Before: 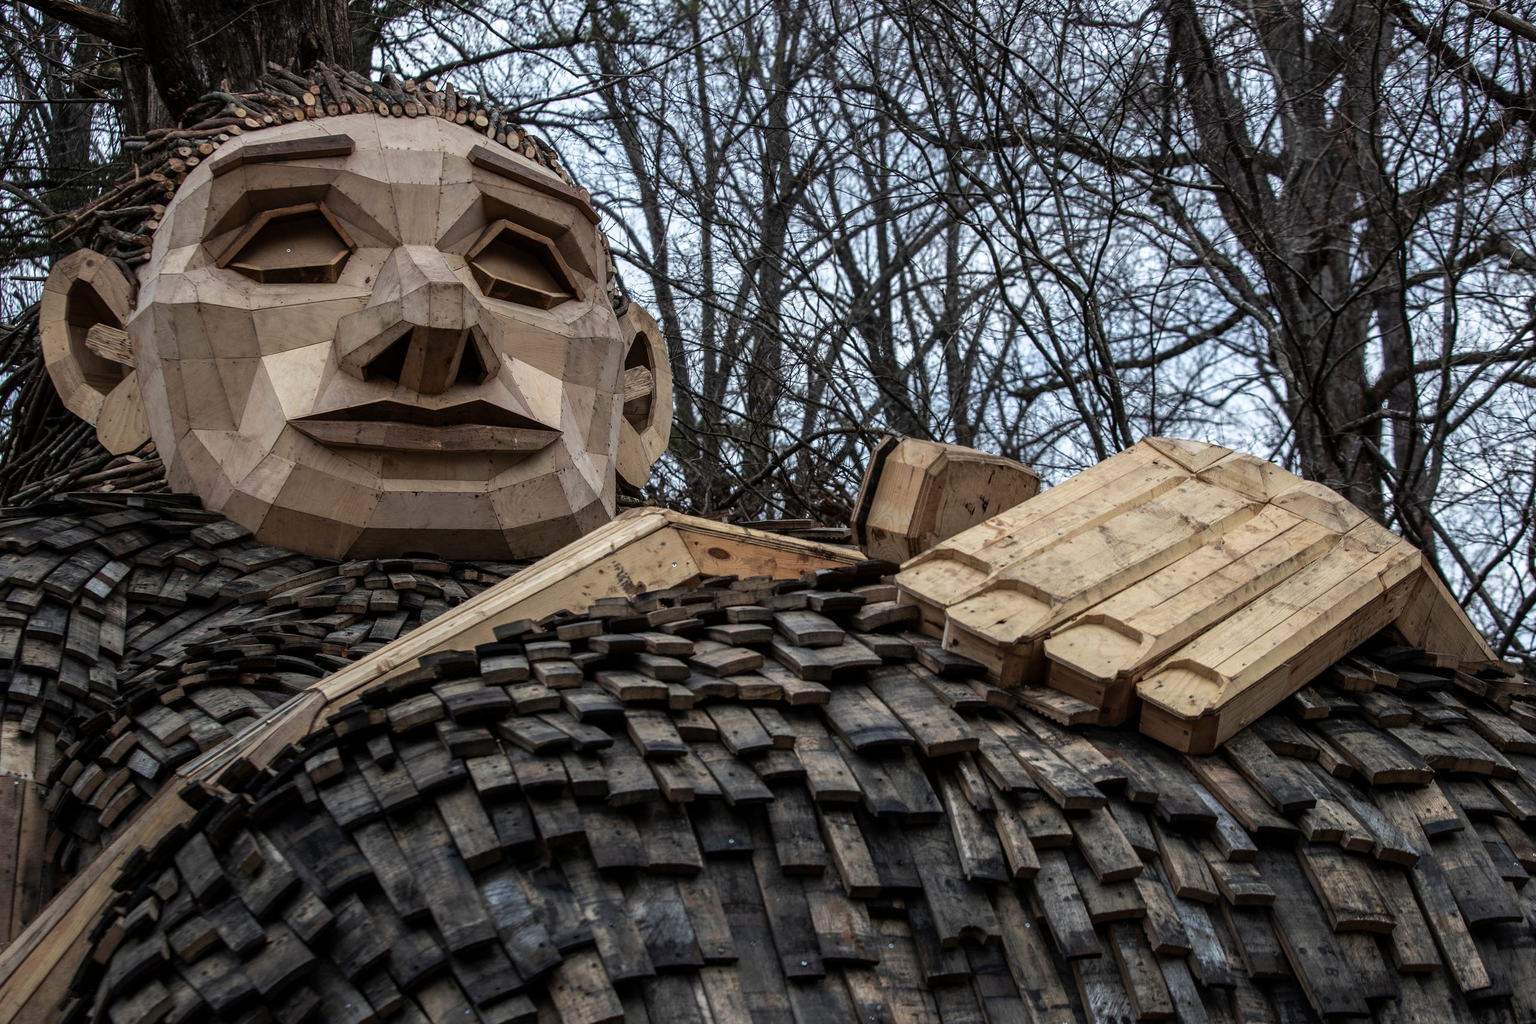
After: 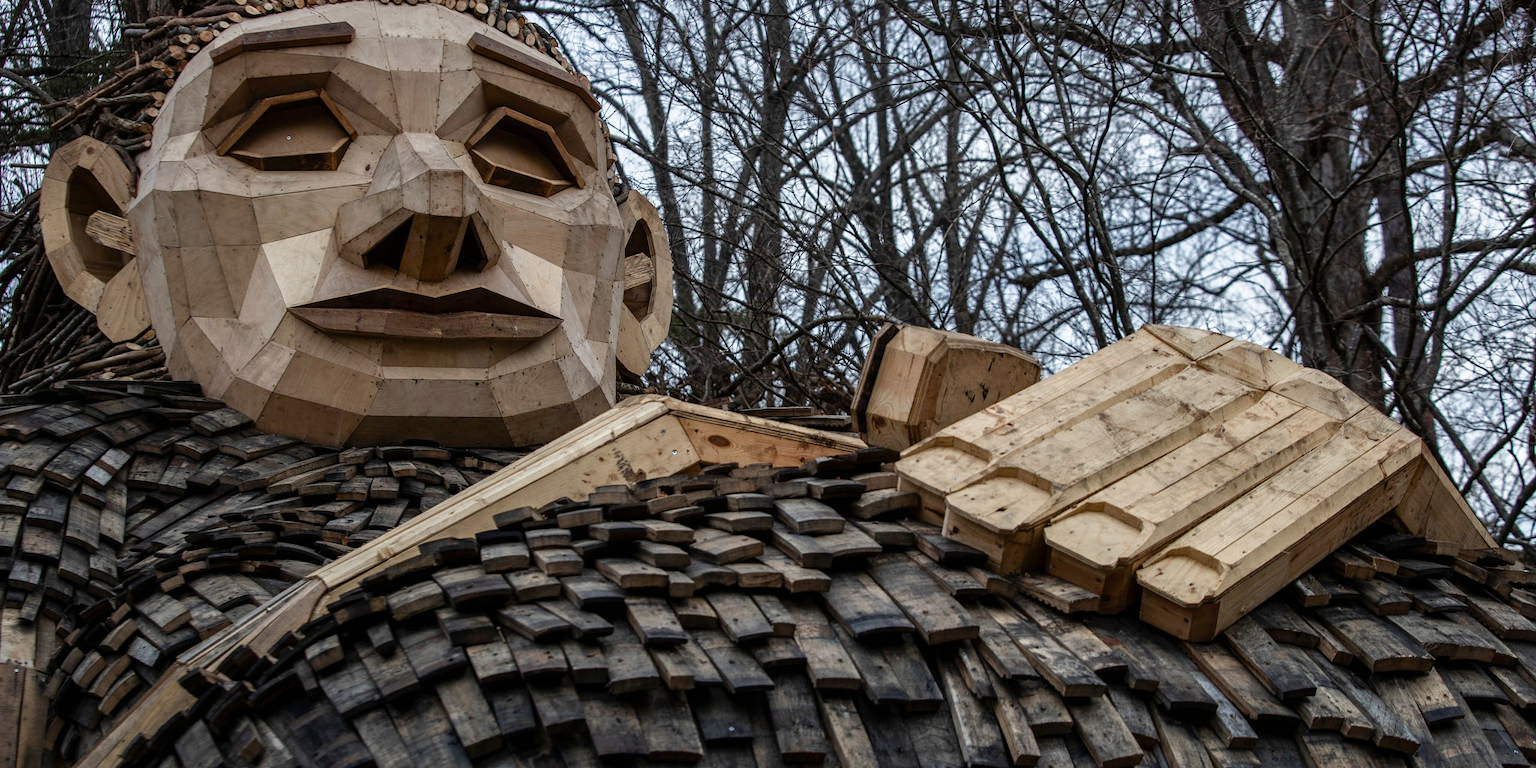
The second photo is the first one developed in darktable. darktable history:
shadows and highlights: shadows 20.73, highlights -81.58, soften with gaussian
exposure: exposure -0.013 EV, compensate highlight preservation false
crop: top 11.035%, bottom 13.878%
color balance rgb: perceptual saturation grading › global saturation 20%, perceptual saturation grading › highlights -49.435%, perceptual saturation grading › shadows 26.028%, global vibrance 0.333%
